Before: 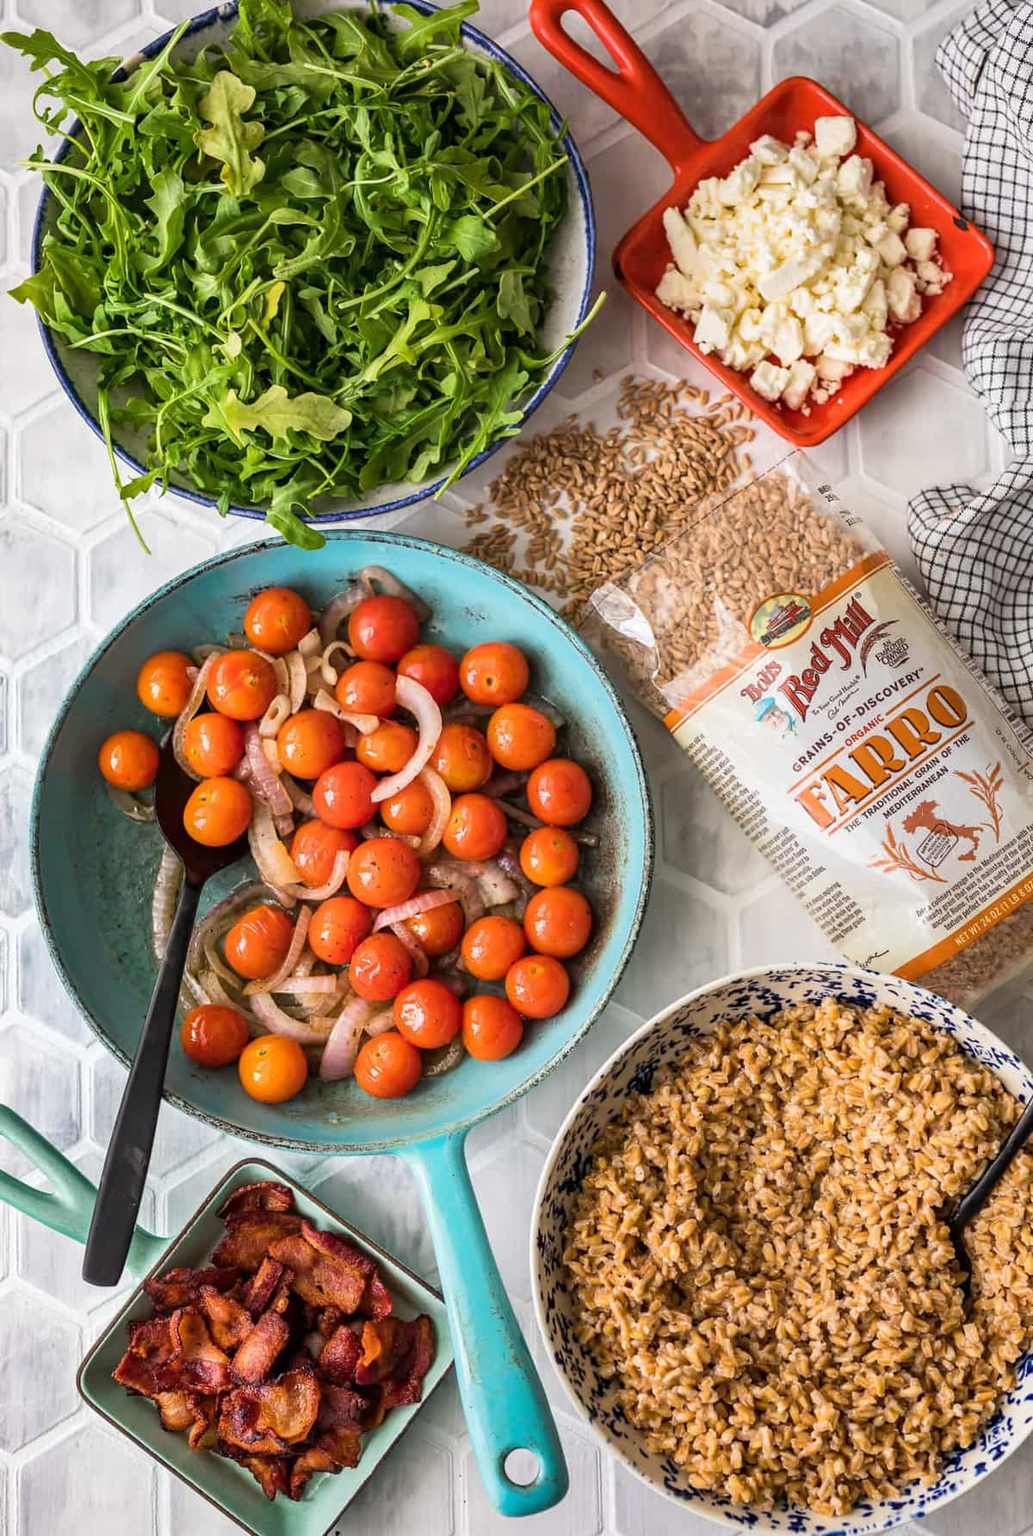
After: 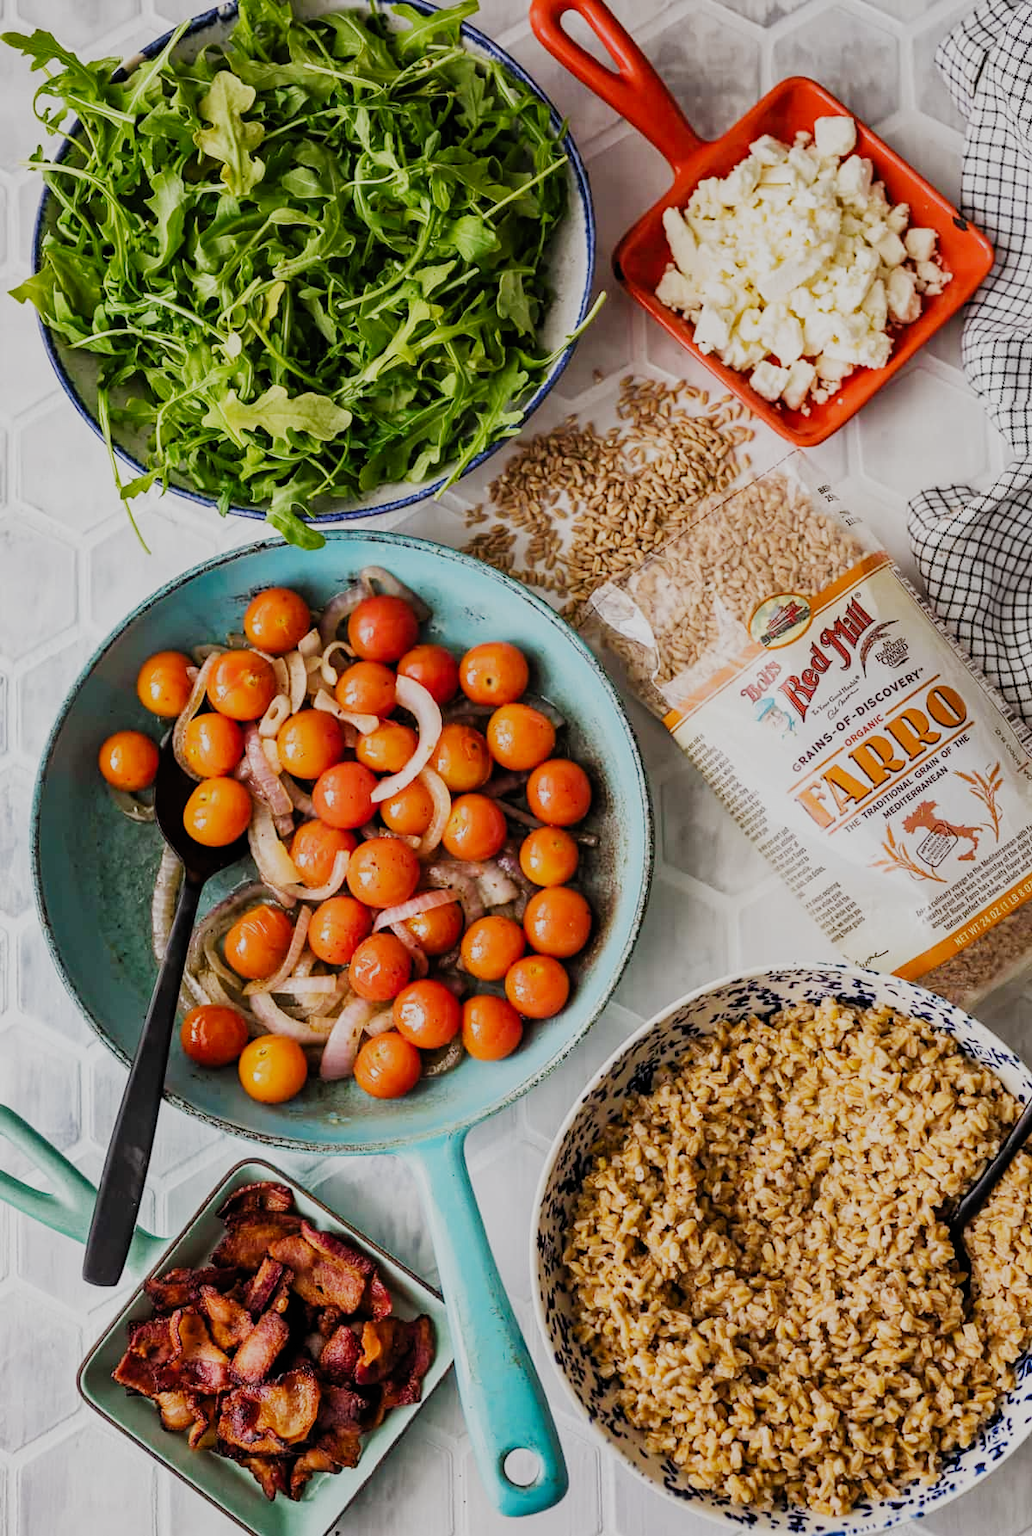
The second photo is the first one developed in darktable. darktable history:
filmic rgb: black relative exposure -7.65 EV, white relative exposure 4.56 EV, threshold 3.06 EV, hardness 3.61, contrast 1.116, preserve chrominance no, color science v5 (2021), contrast in shadows safe, contrast in highlights safe, enable highlight reconstruction true
